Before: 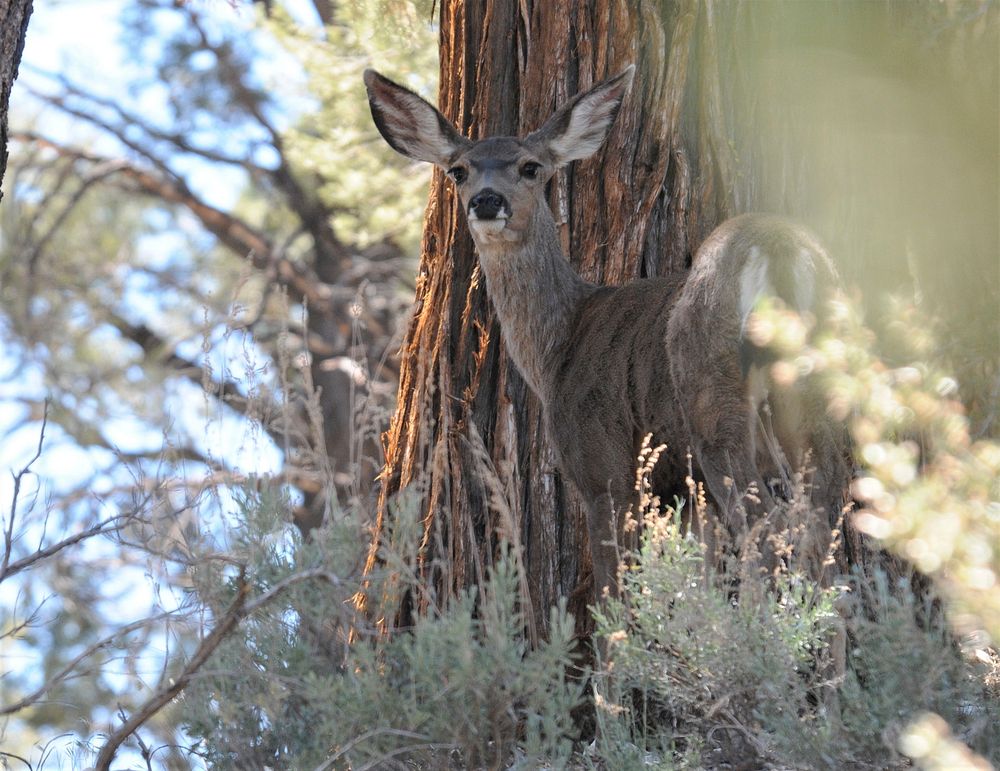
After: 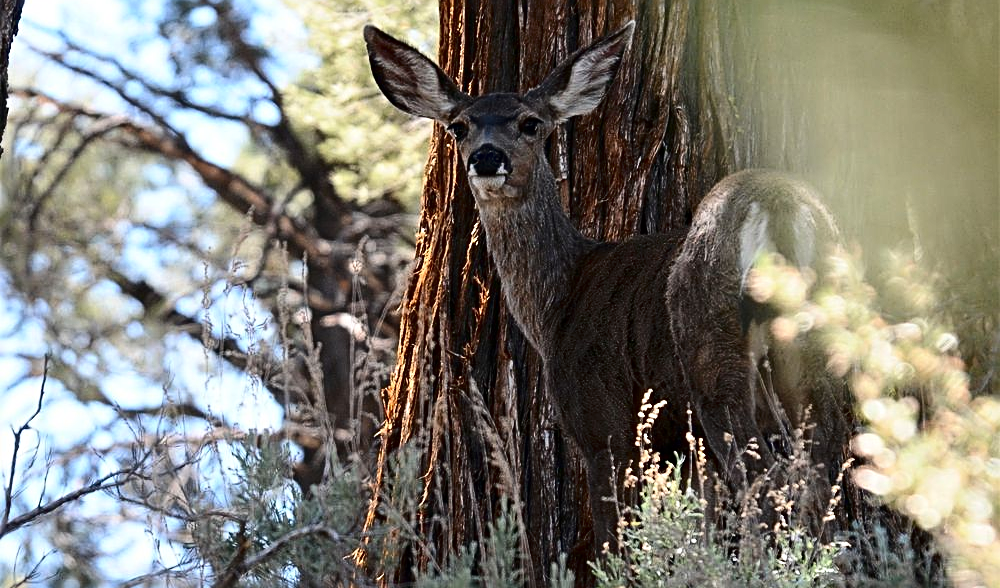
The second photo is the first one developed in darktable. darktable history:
contrast brightness saturation: contrast 0.244, brightness -0.24, saturation 0.138
crop: top 5.732%, bottom 17.918%
sharpen: radius 2.693, amount 0.678
